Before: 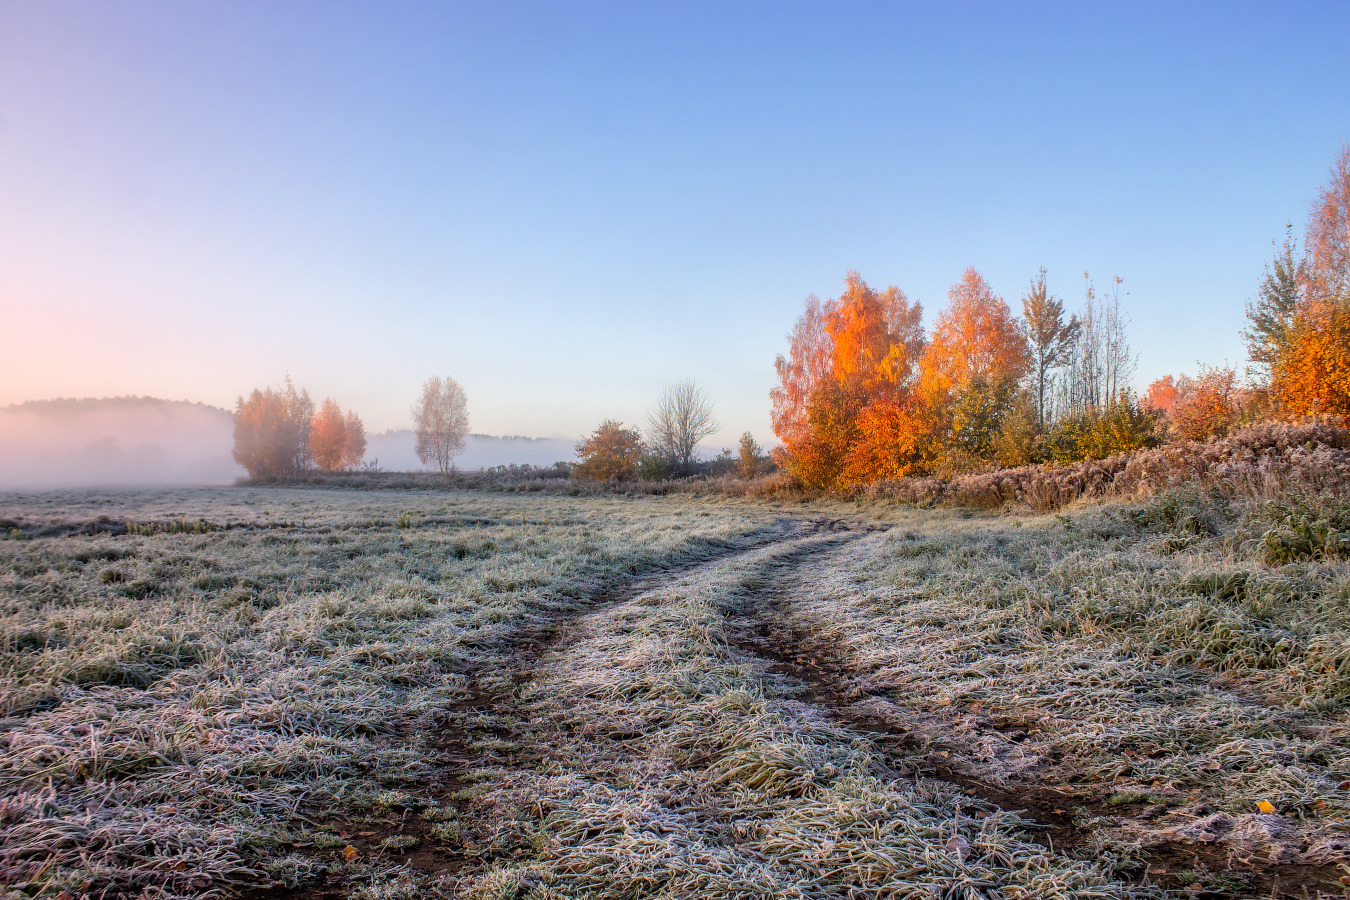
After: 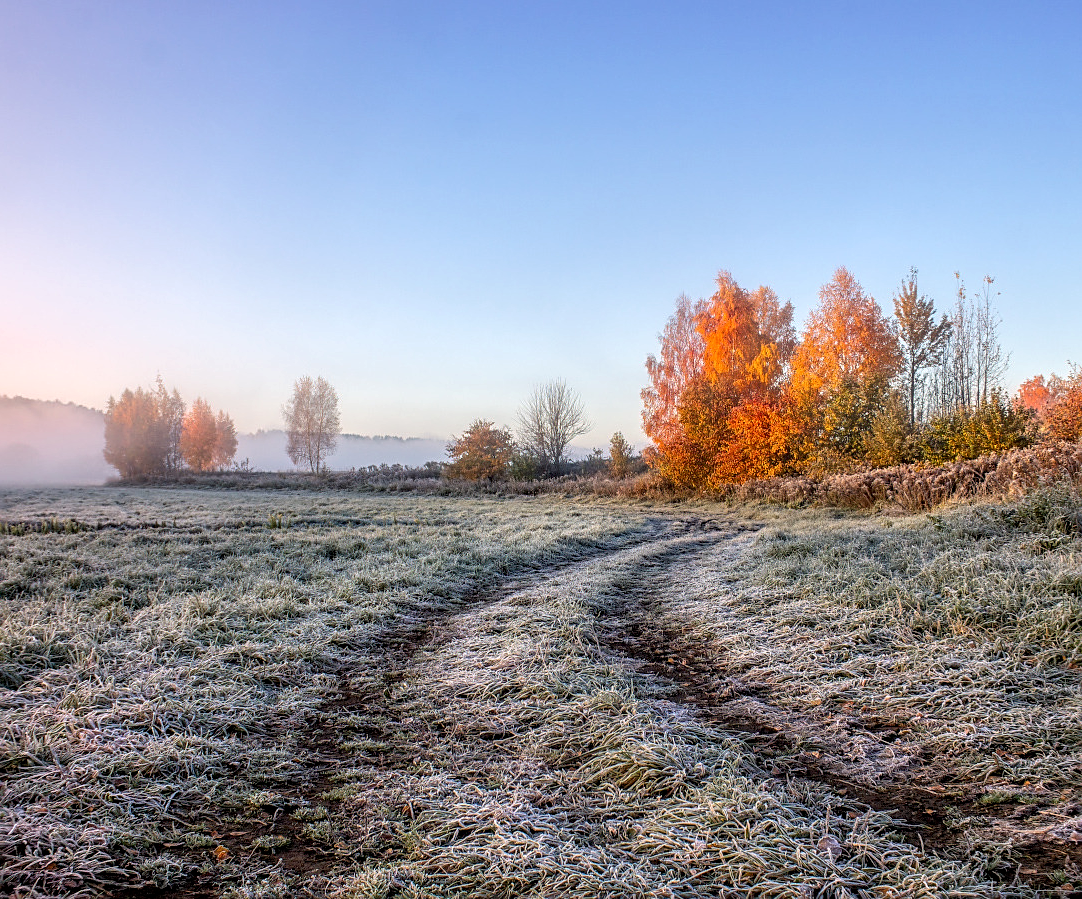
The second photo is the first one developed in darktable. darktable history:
crop and rotate: left 9.61%, right 10.23%
sharpen: on, module defaults
local contrast: on, module defaults
levels: levels [0, 0.492, 0.984]
tone equalizer: on, module defaults
